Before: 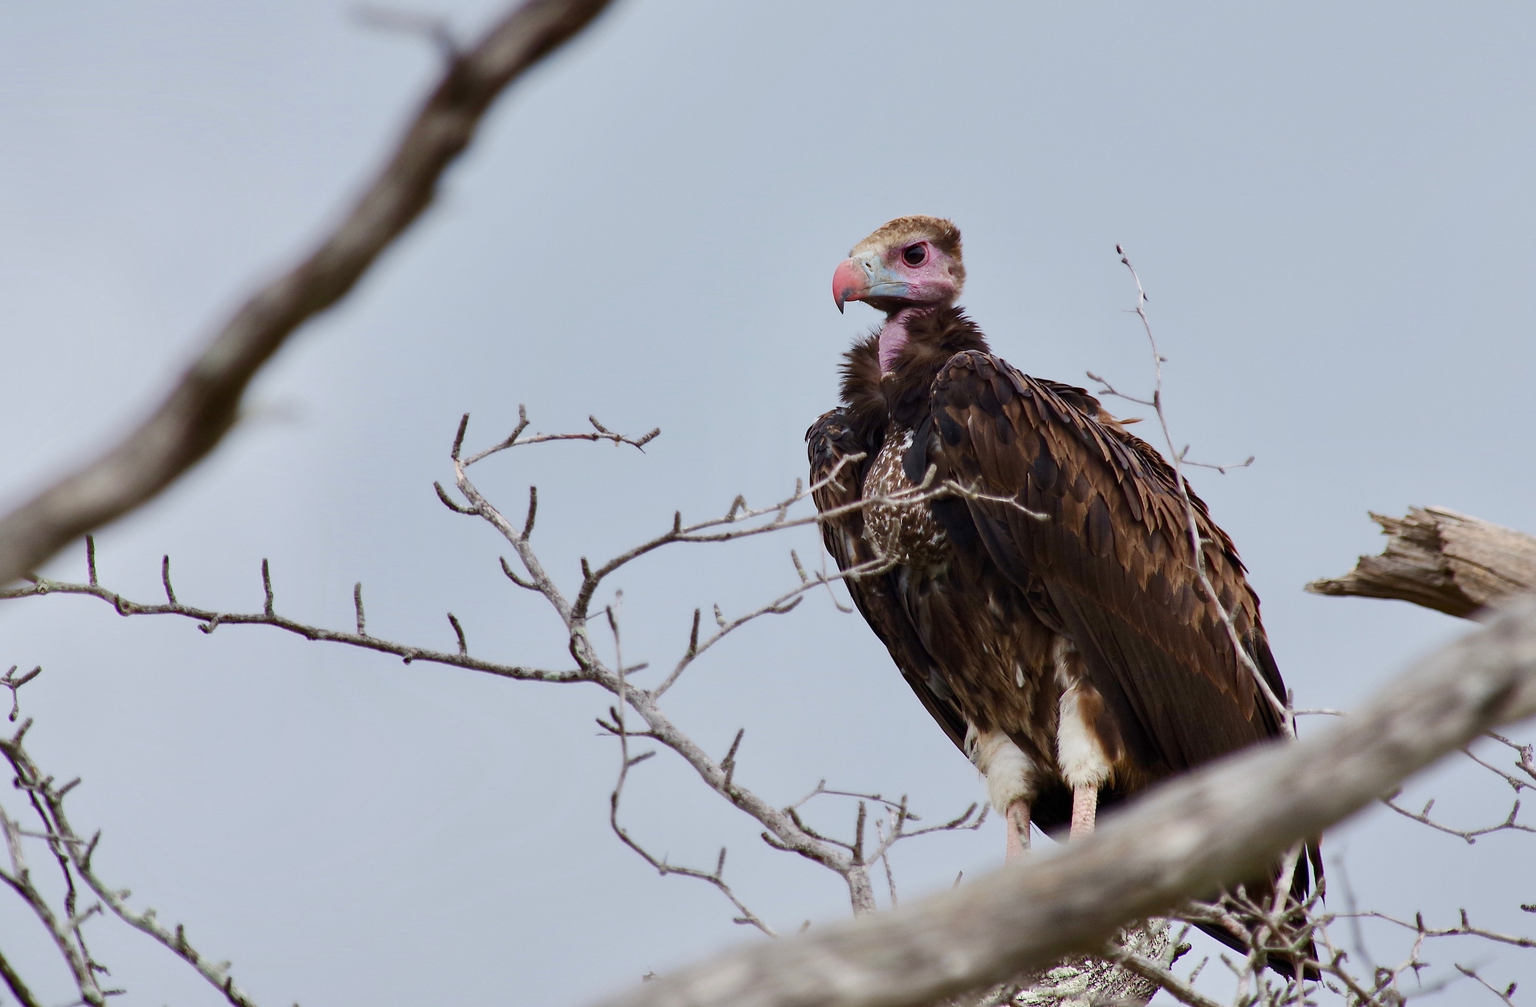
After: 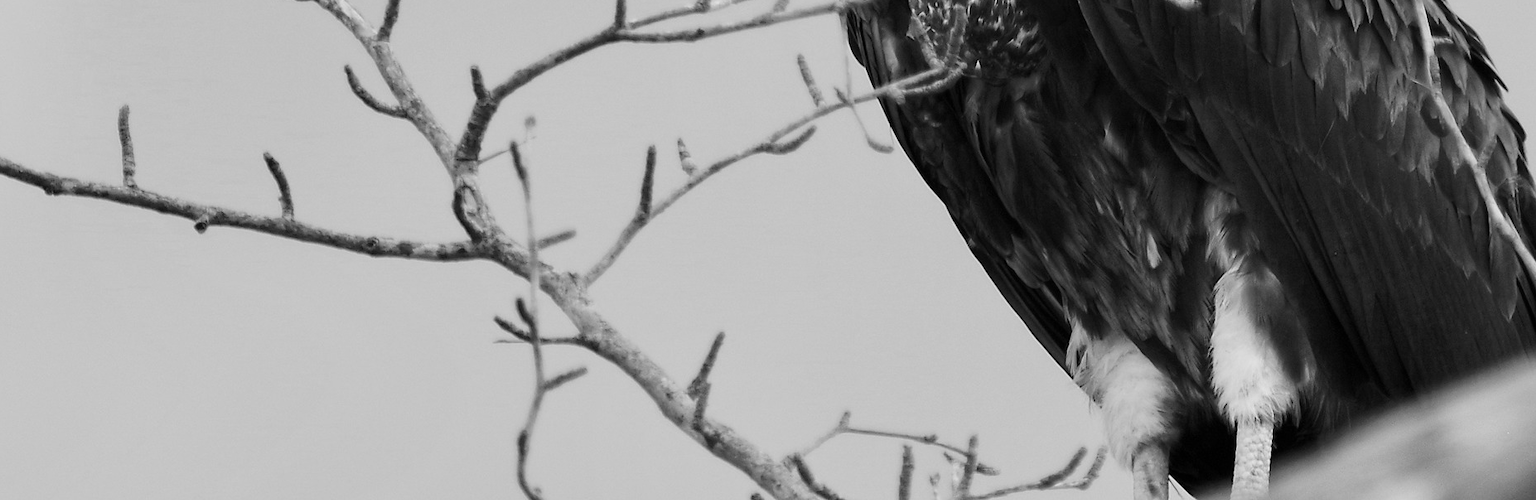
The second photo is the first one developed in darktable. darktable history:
crop: left 18.091%, top 51.13%, right 17.525%, bottom 16.85%
white balance: red 1.066, blue 1.119
color balance rgb: shadows lift › chroma 1.41%, shadows lift › hue 260°, power › chroma 0.5%, power › hue 260°, highlights gain › chroma 1%, highlights gain › hue 27°, saturation formula JzAzBz (2021)
monochrome: on, module defaults
